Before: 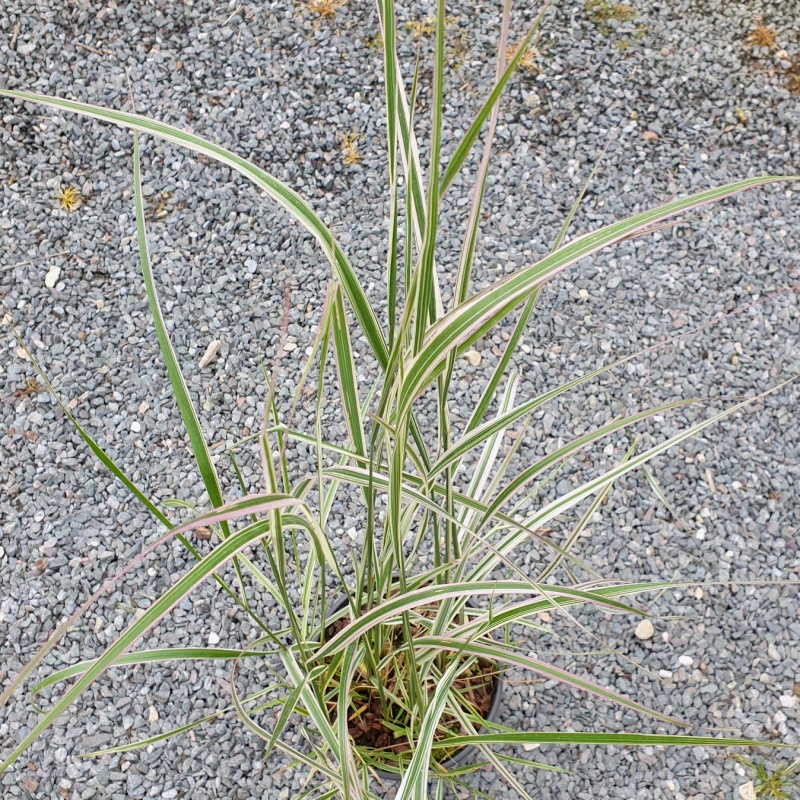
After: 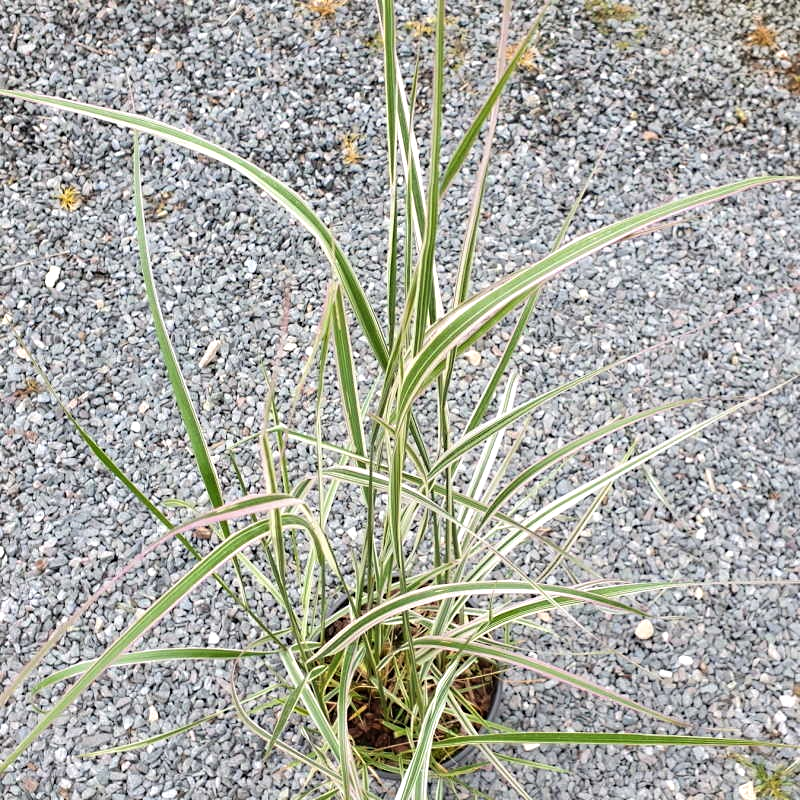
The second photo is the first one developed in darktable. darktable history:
sharpen: radius 5.325, amount 0.312, threshold 26.433
tone equalizer: -8 EV -0.417 EV, -7 EV -0.389 EV, -6 EV -0.333 EV, -5 EV -0.222 EV, -3 EV 0.222 EV, -2 EV 0.333 EV, -1 EV 0.389 EV, +0 EV 0.417 EV, edges refinement/feathering 500, mask exposure compensation -1.57 EV, preserve details no
